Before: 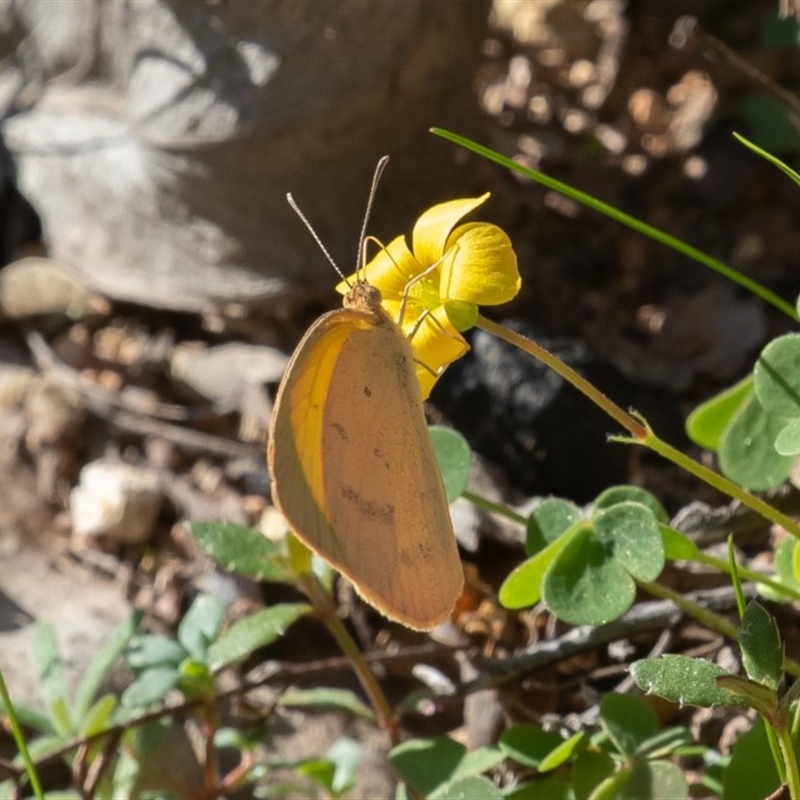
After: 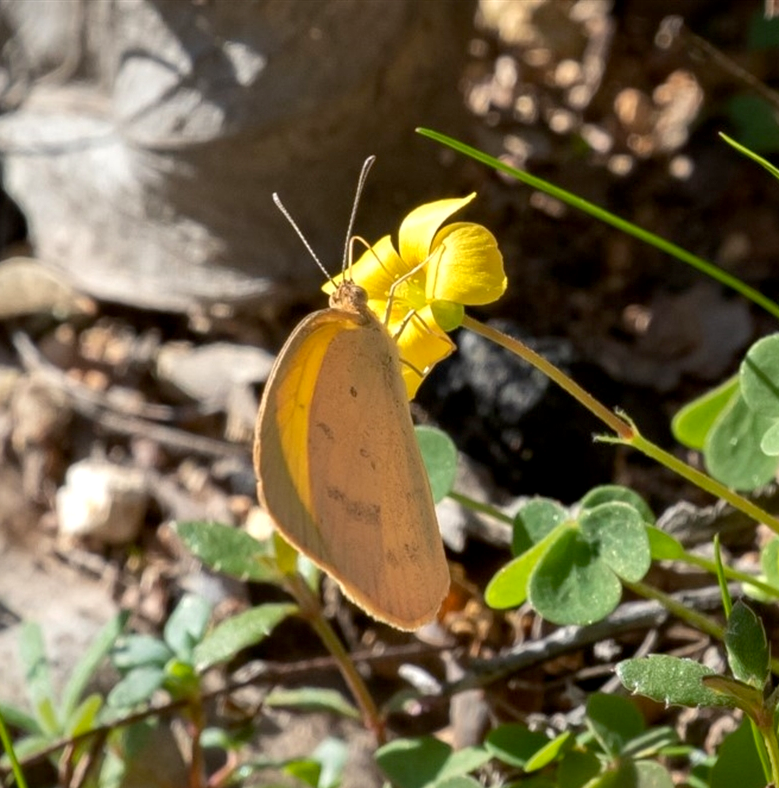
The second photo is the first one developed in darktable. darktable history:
exposure: black level correction 0.005, exposure 0.281 EV, compensate highlight preservation false
tone equalizer: on, module defaults
crop and rotate: left 1.776%, right 0.763%, bottom 1.395%
vignetting: fall-off start 84.66%, fall-off radius 80.44%, brightness -0.247, saturation 0.138, width/height ratio 1.215
